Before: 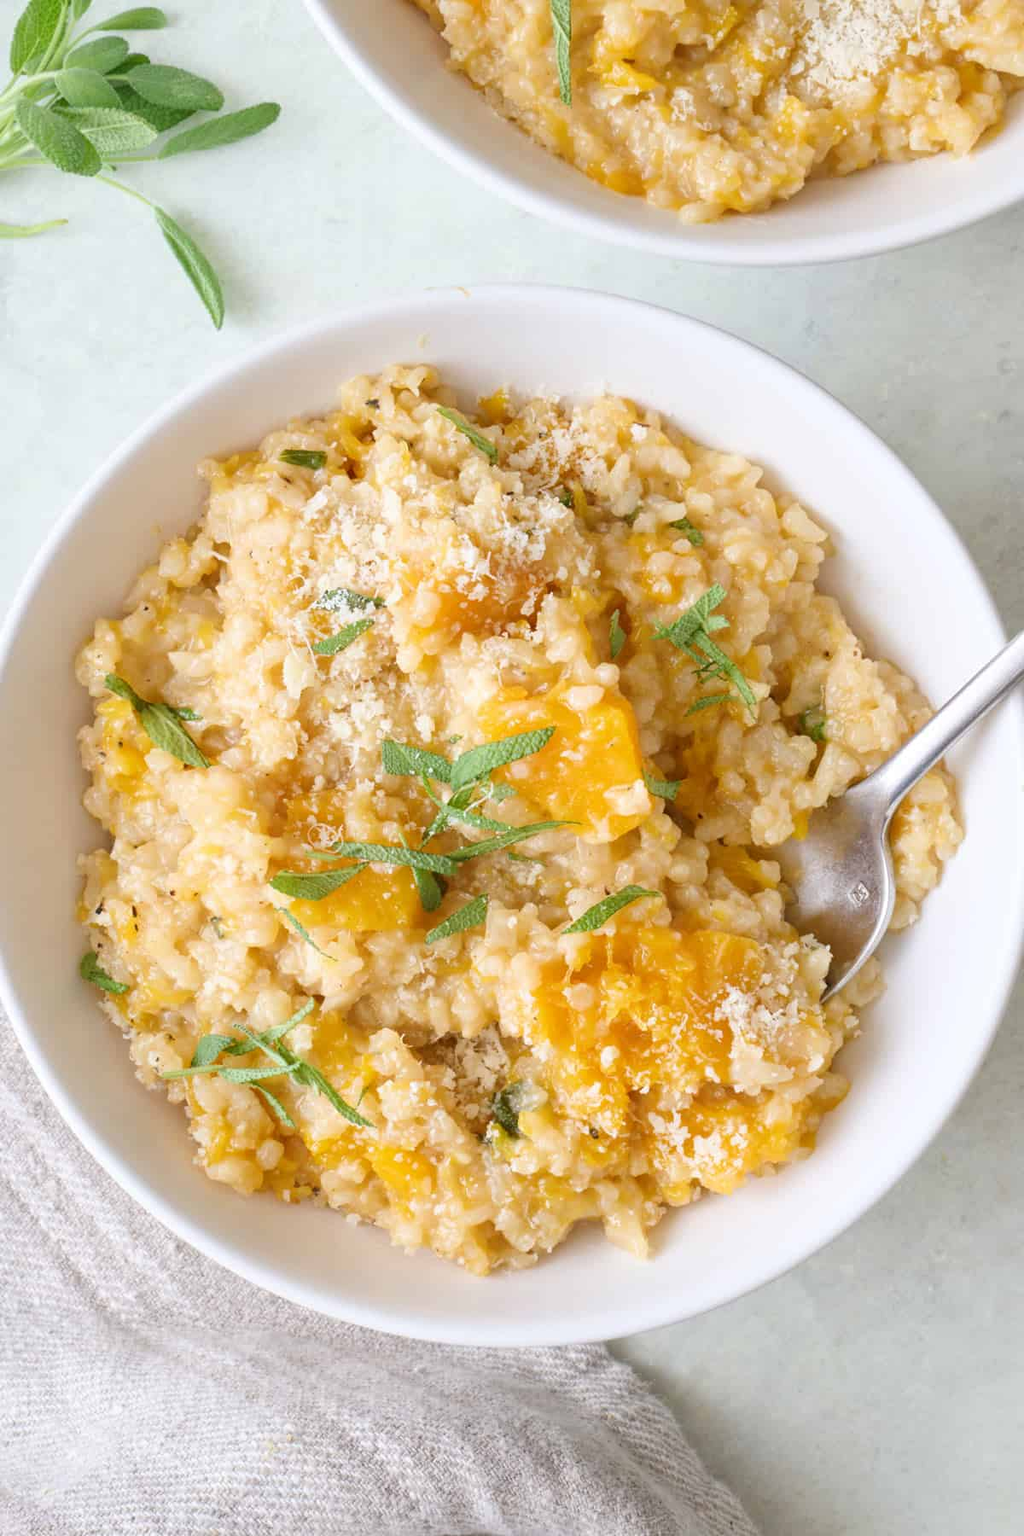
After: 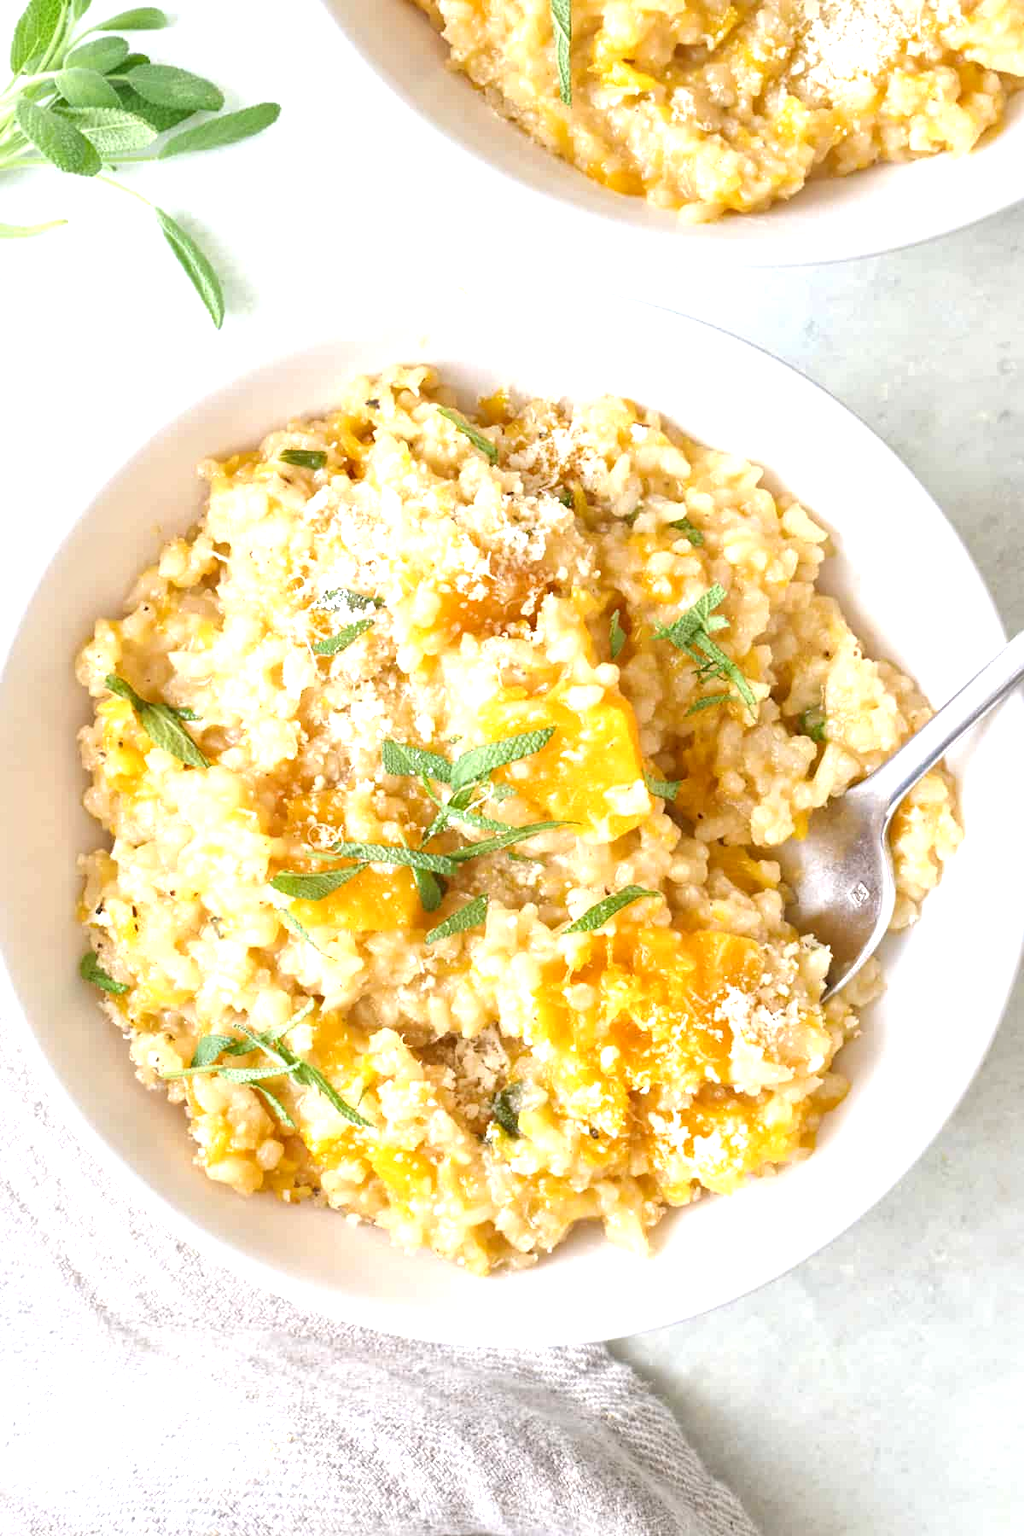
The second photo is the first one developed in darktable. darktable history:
exposure: black level correction 0, exposure 0.698 EV, compensate exposure bias true, compensate highlight preservation false
local contrast: mode bilateral grid, contrast 20, coarseness 51, detail 132%, midtone range 0.2
